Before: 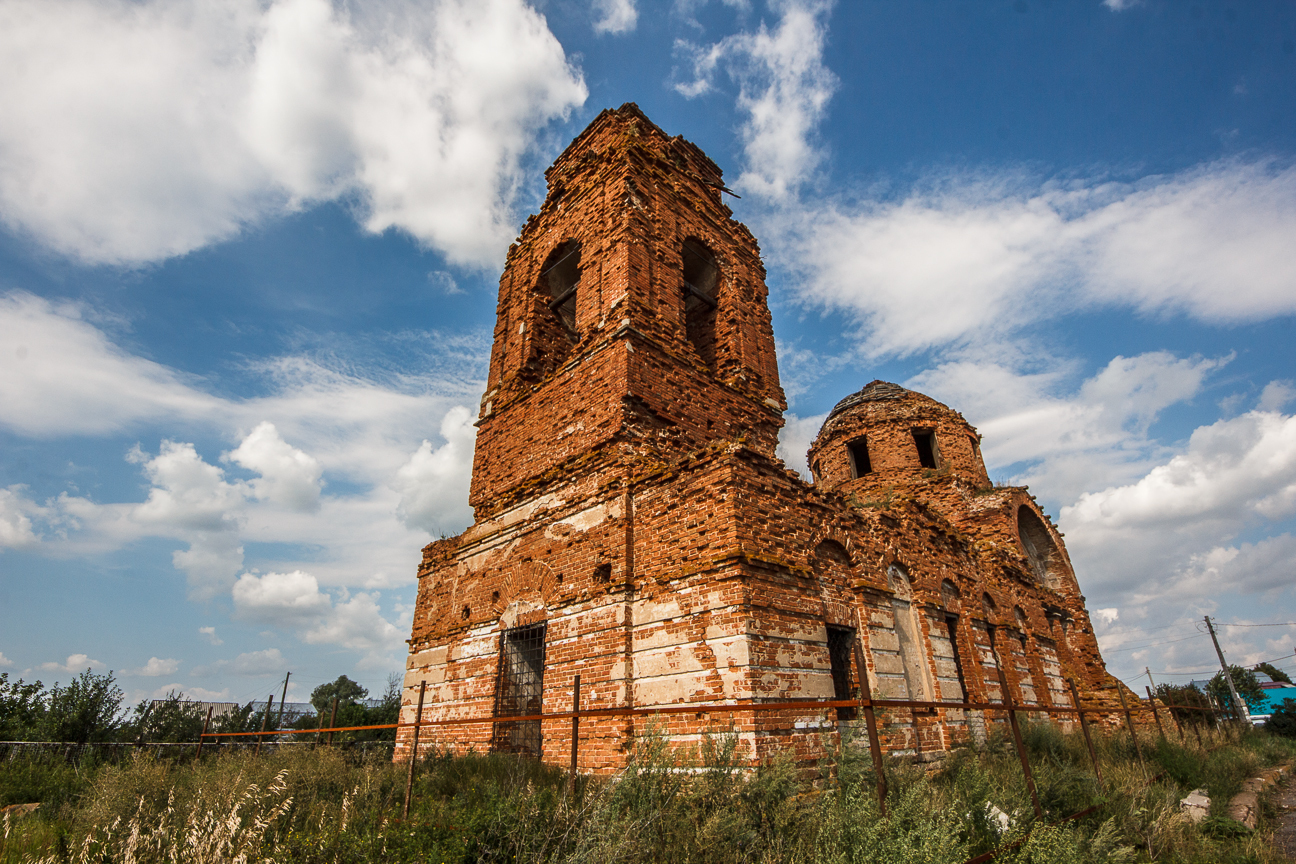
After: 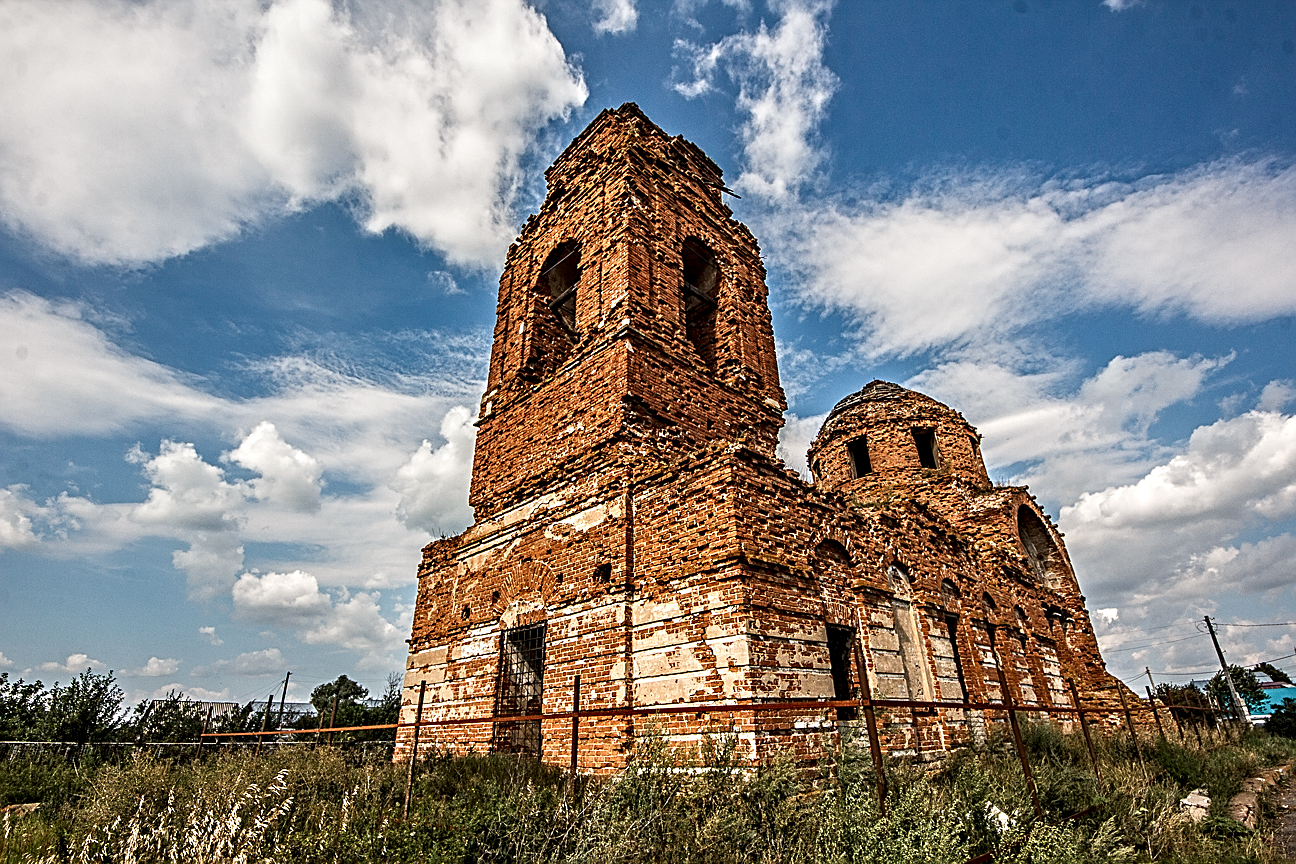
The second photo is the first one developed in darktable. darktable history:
contrast equalizer: octaves 7, y [[0.5, 0.542, 0.583, 0.625, 0.667, 0.708], [0.5 ×6], [0.5 ×6], [0 ×6], [0 ×6]]
sharpen: on, module defaults
